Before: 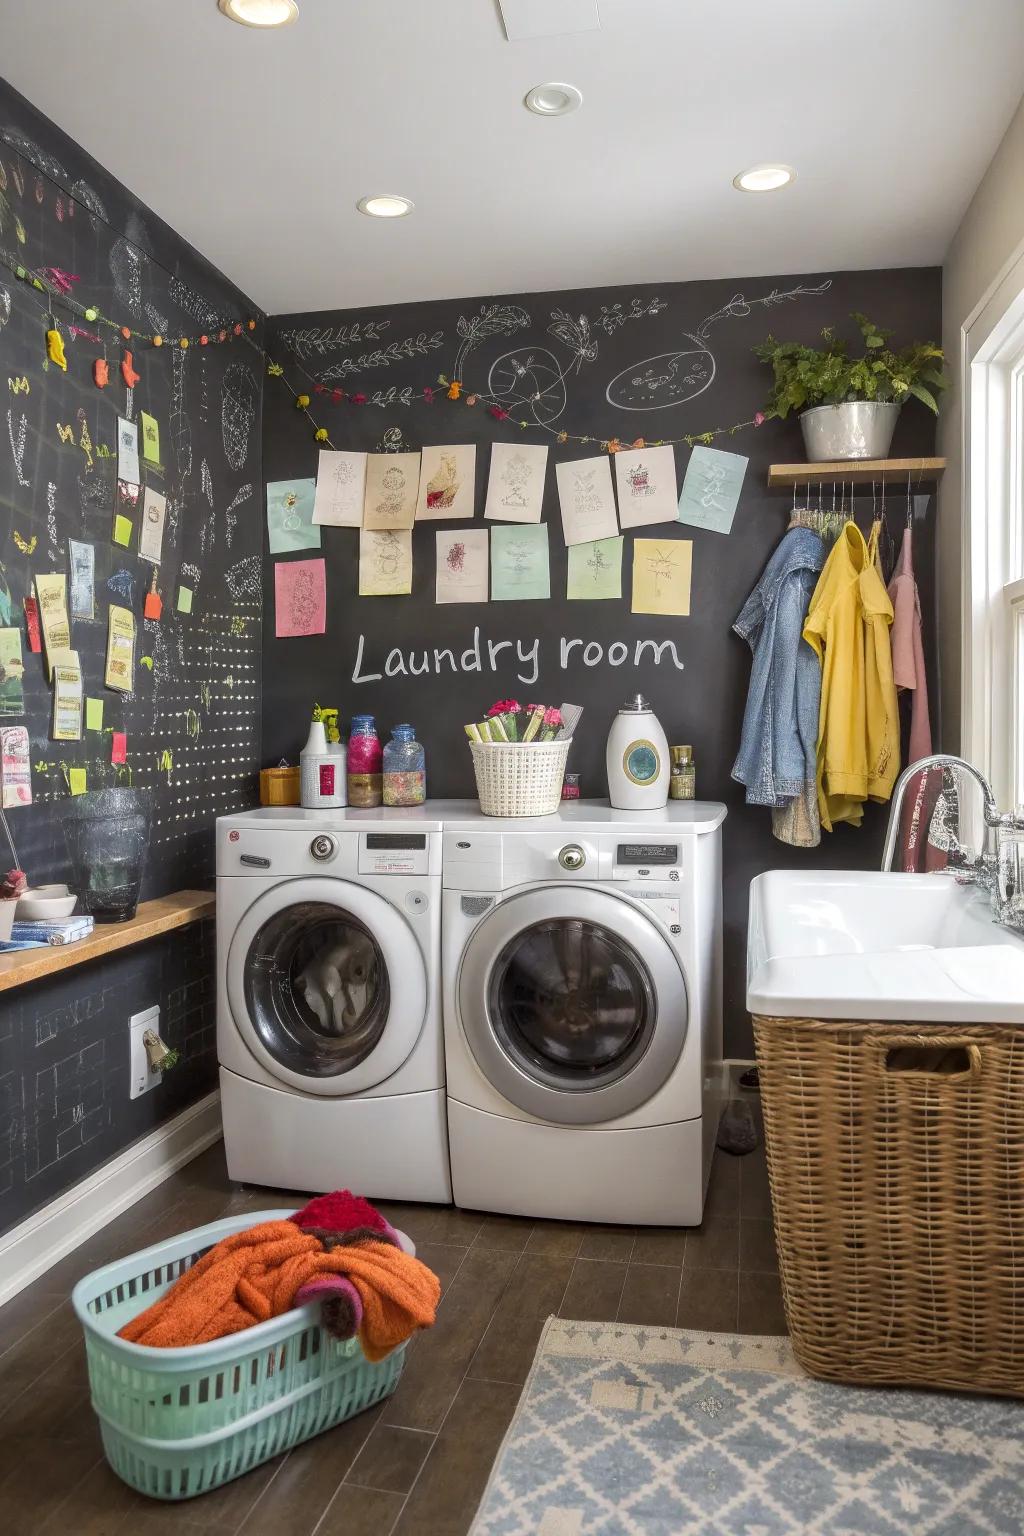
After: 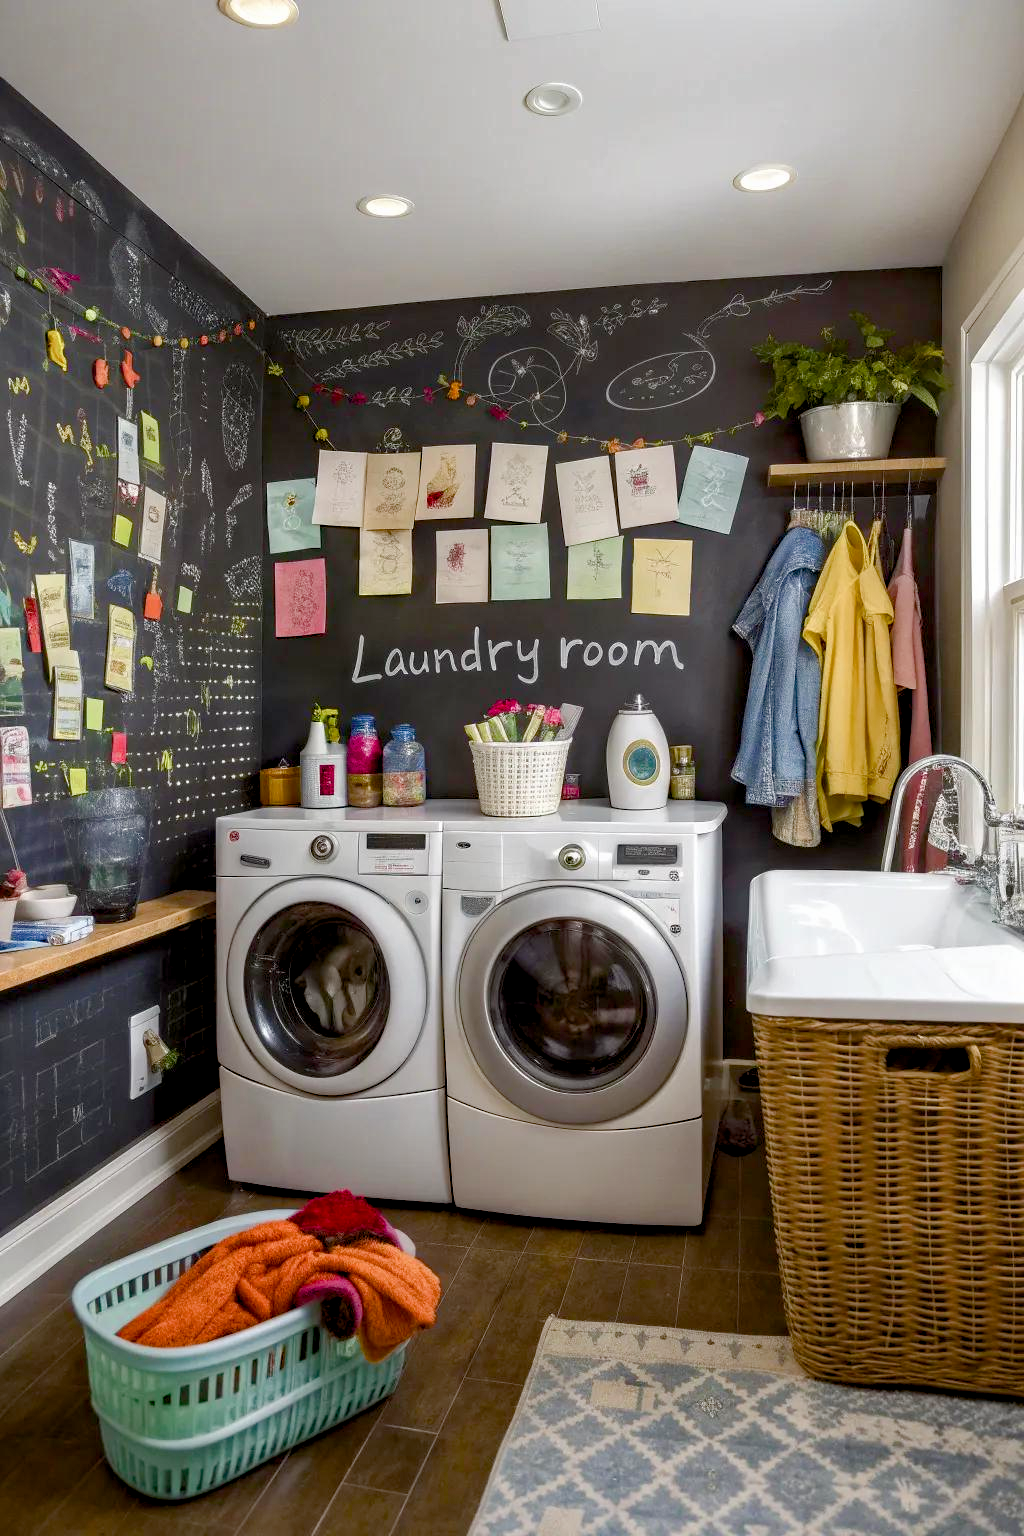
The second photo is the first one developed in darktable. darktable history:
haze removal: adaptive false
color balance rgb: global offset › luminance -0.903%, linear chroma grading › global chroma 9.856%, perceptual saturation grading › global saturation 20%, perceptual saturation grading › highlights -50.46%, perceptual saturation grading › shadows 30.251%
